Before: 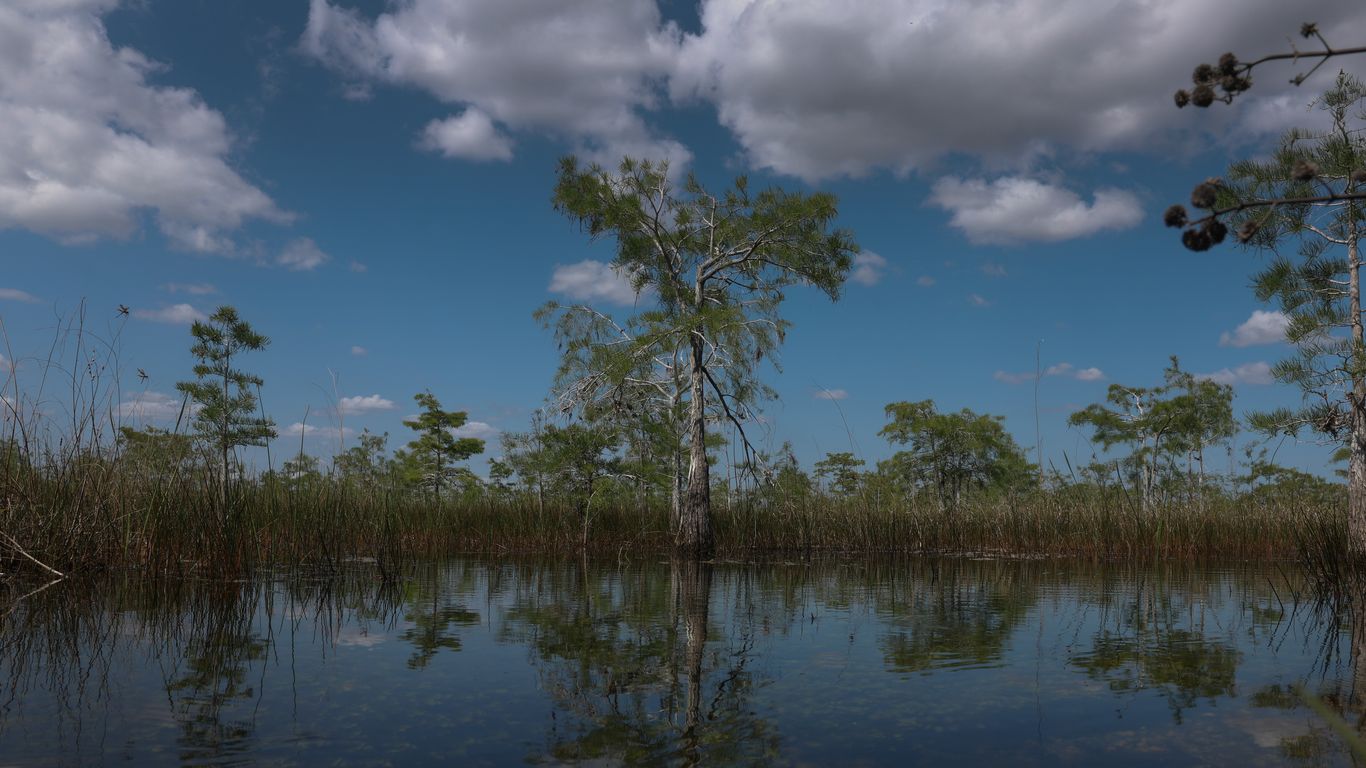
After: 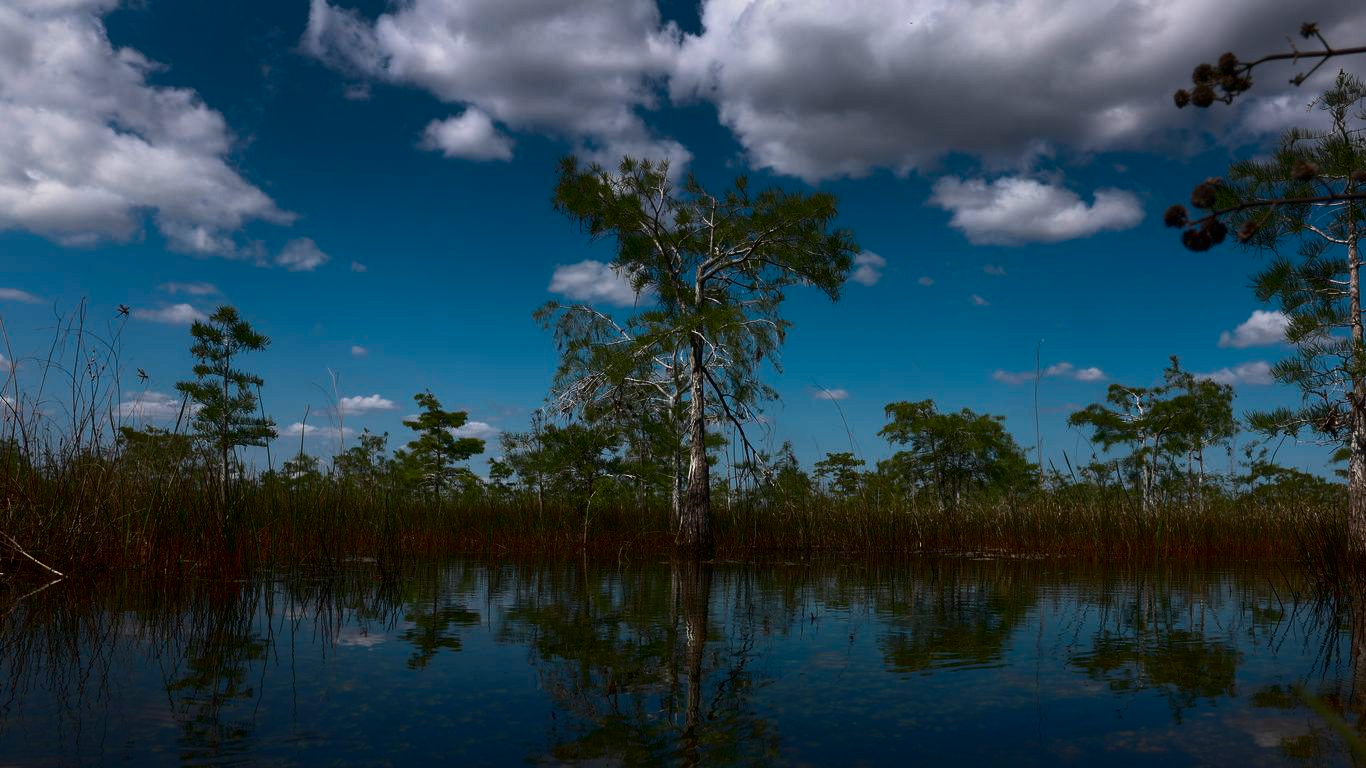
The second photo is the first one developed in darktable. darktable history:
contrast brightness saturation: contrast 0.303, brightness -0.073, saturation 0.174
